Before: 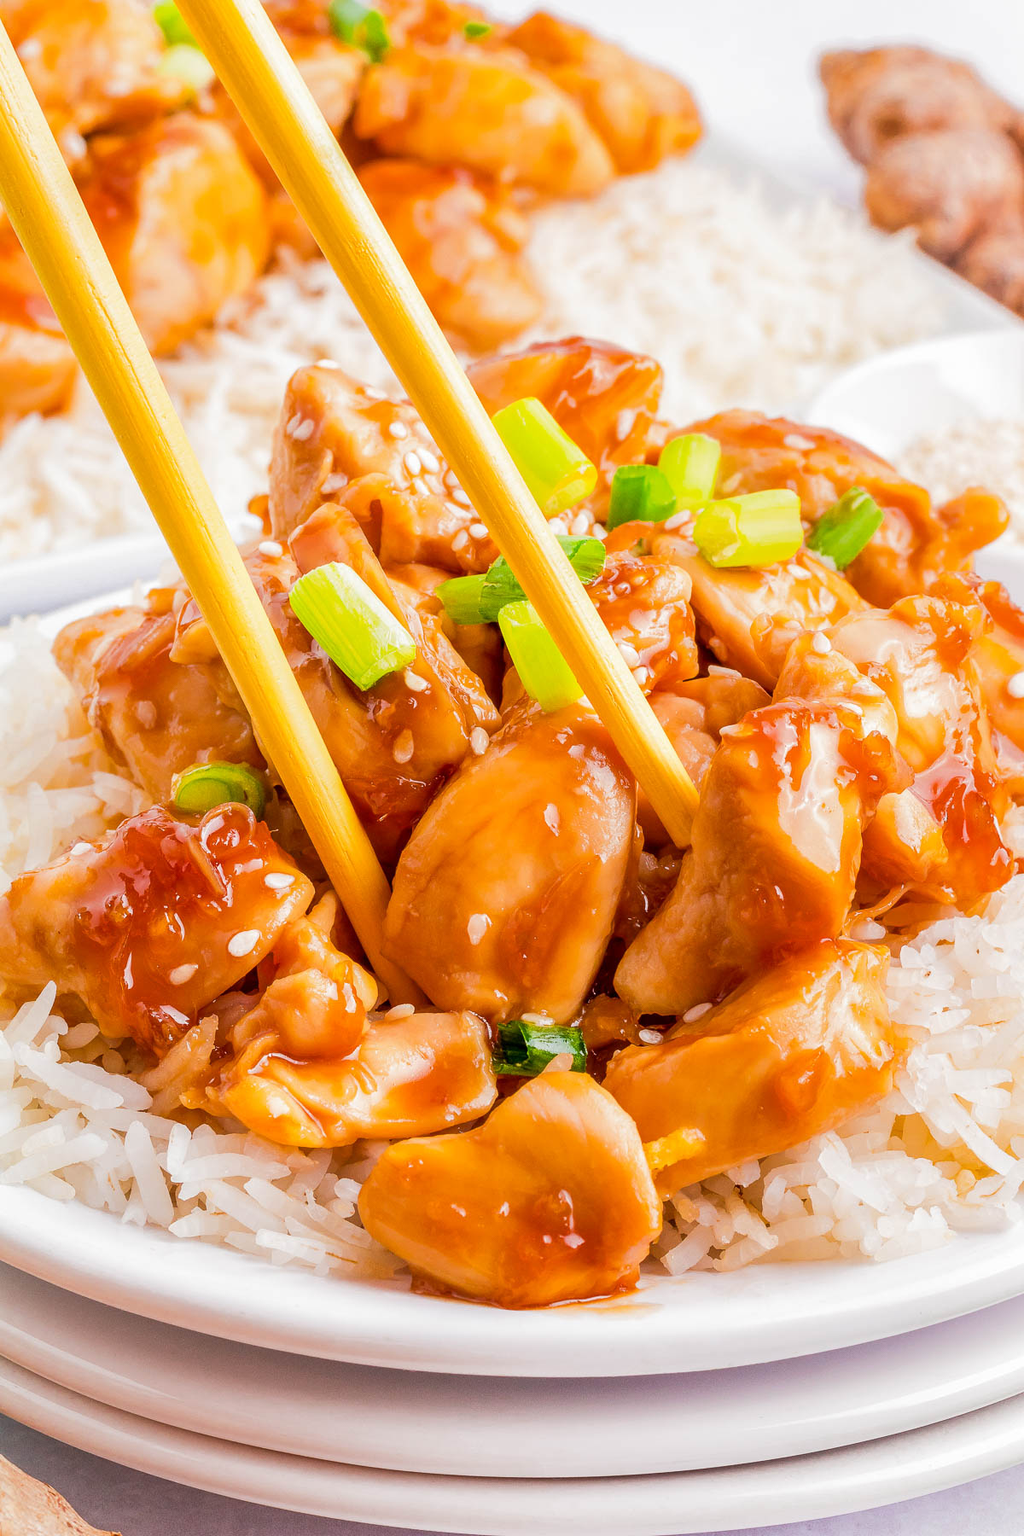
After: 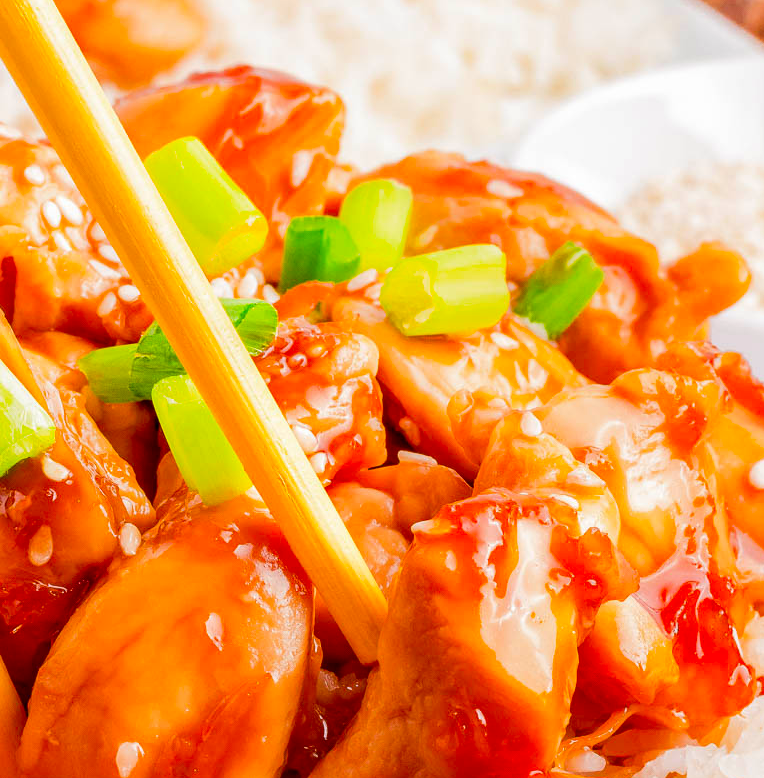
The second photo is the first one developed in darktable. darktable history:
contrast brightness saturation: brightness -0.02, saturation 0.35
white balance: emerald 1
crop: left 36.005%, top 18.293%, right 0.31%, bottom 38.444%
